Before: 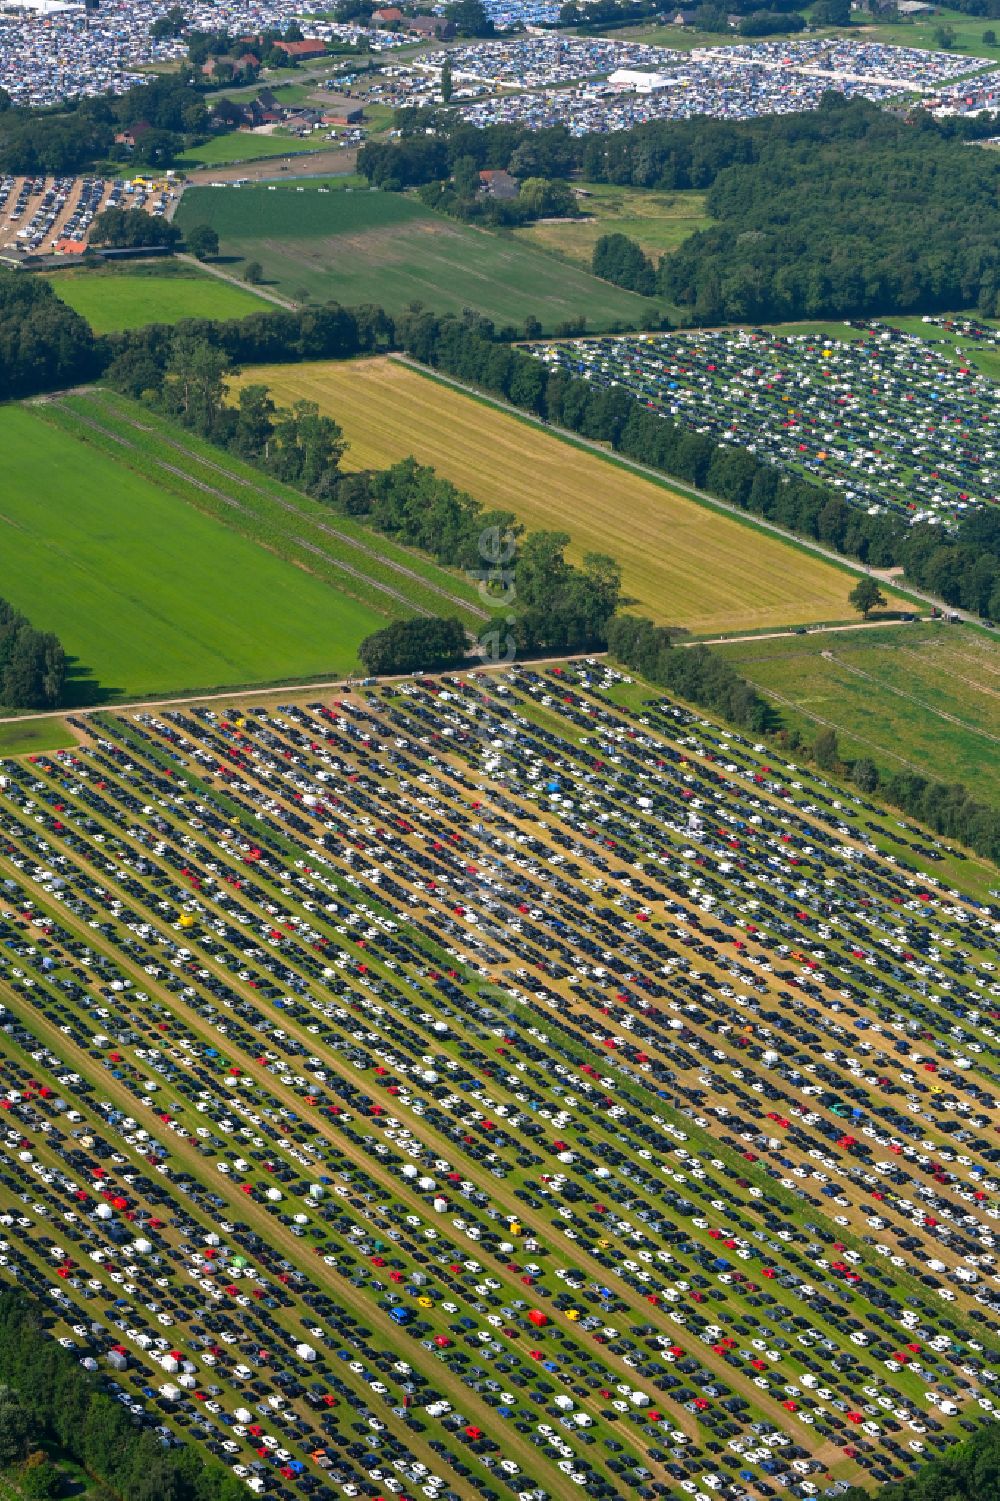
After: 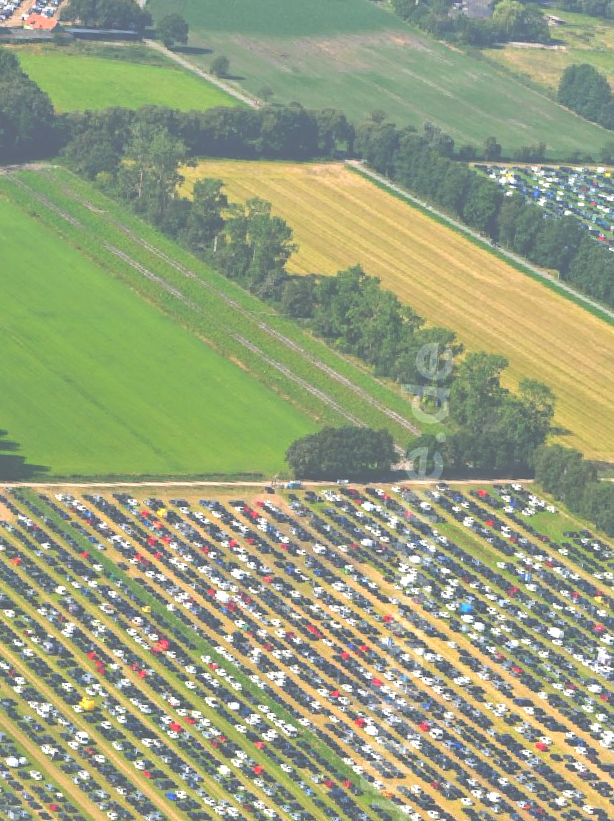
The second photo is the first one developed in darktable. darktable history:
crop and rotate: angle -5.79°, left 2.243%, top 6.749%, right 27.315%, bottom 30.536%
local contrast: highlights 100%, shadows 102%, detail 120%, midtone range 0.2
shadows and highlights: soften with gaussian
exposure: black level correction -0.071, exposure 0.503 EV, compensate highlight preservation false
levels: levels [0, 0.43, 0.984]
